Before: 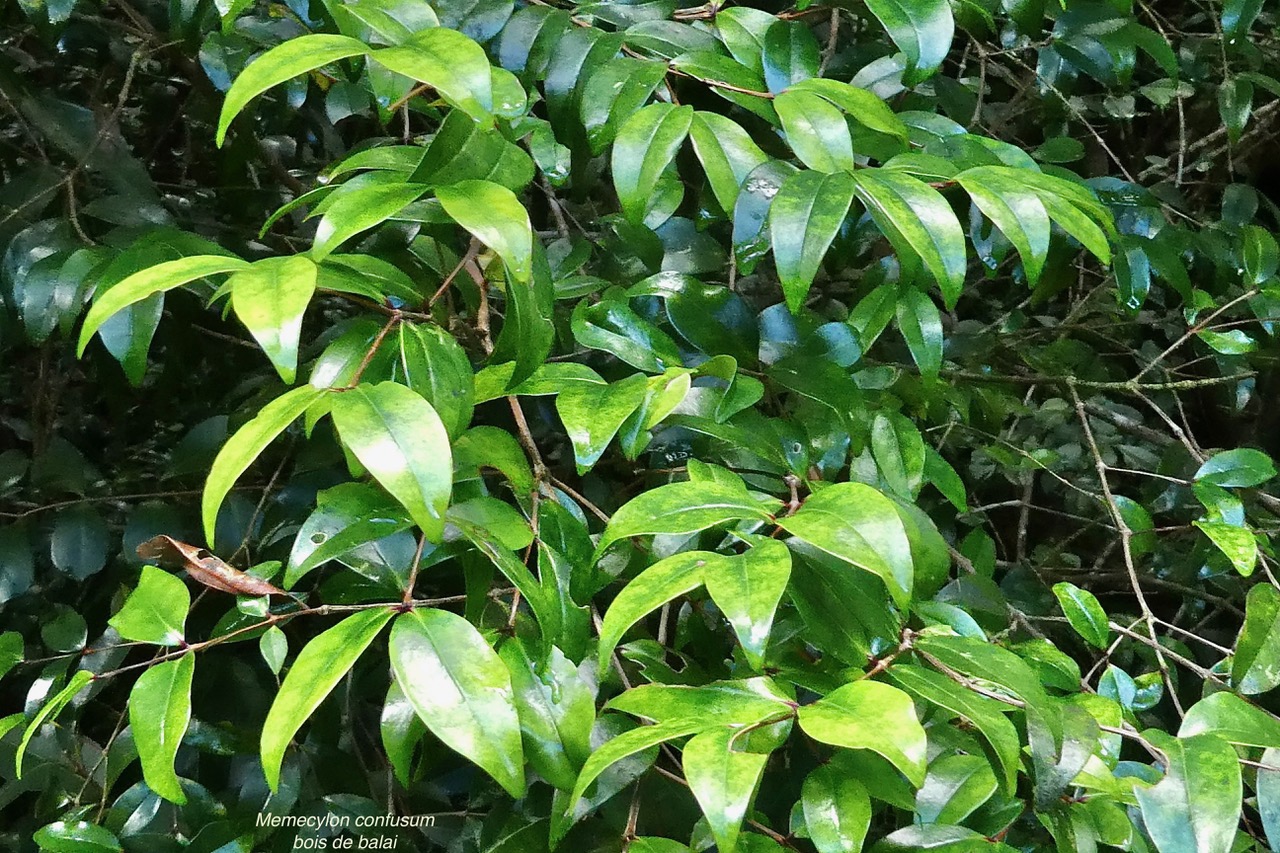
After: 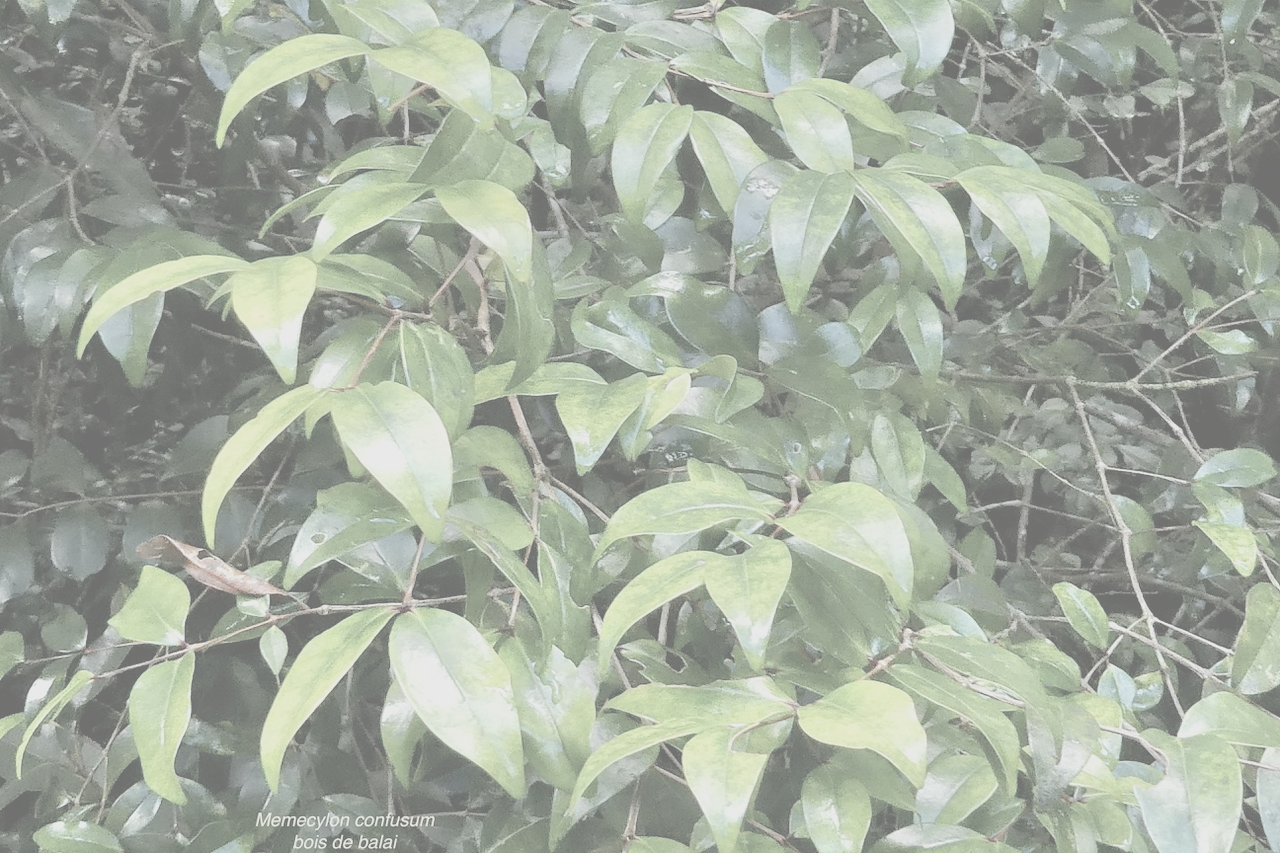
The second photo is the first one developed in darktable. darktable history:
contrast brightness saturation: contrast -0.316, brightness 0.742, saturation -0.777
